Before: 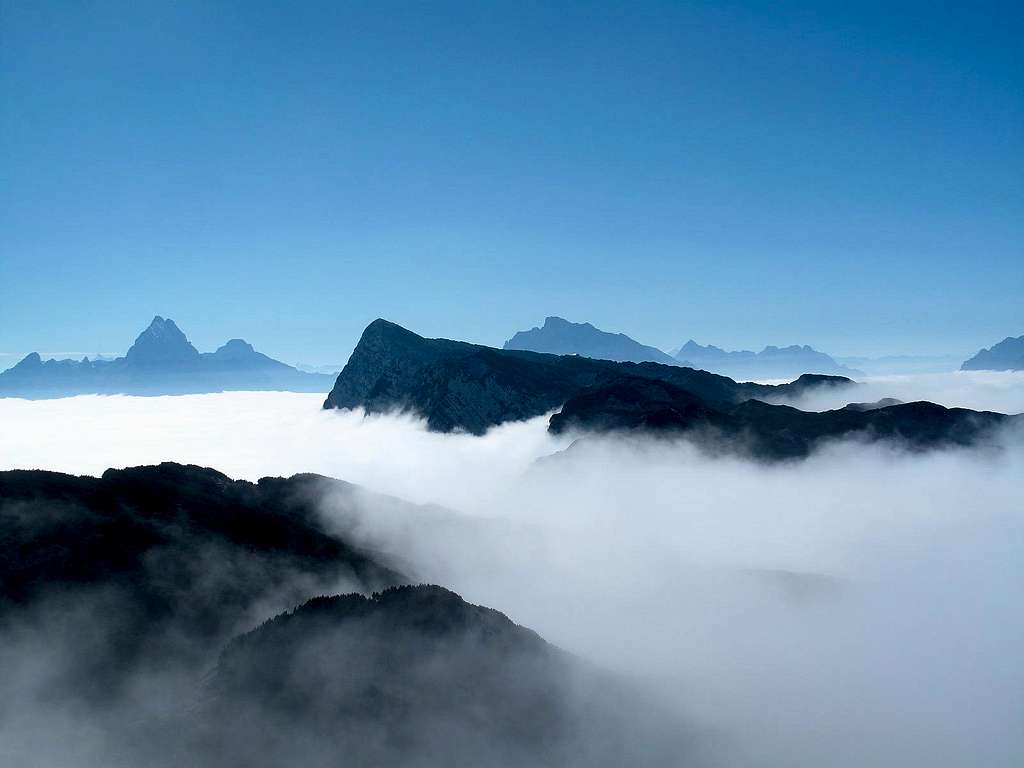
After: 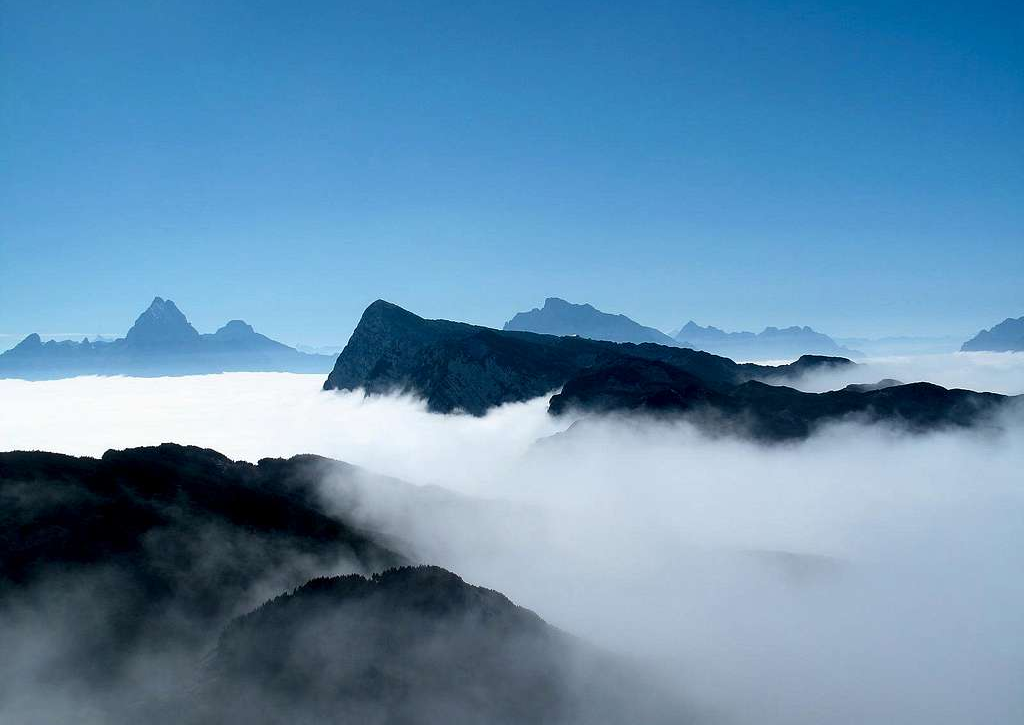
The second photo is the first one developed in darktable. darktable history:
crop and rotate: top 2.479%, bottom 3.018%
exposure: exposure 0 EV, compensate highlight preservation false
